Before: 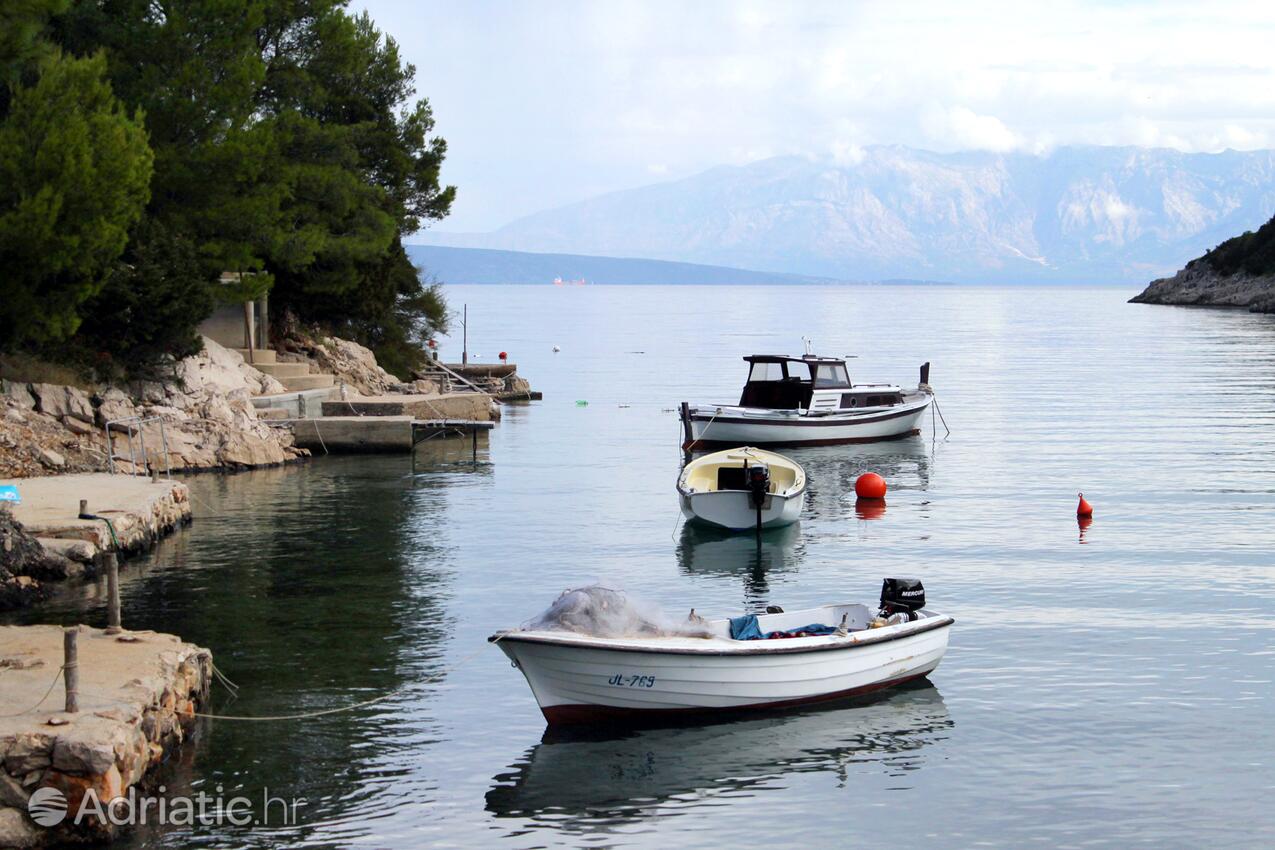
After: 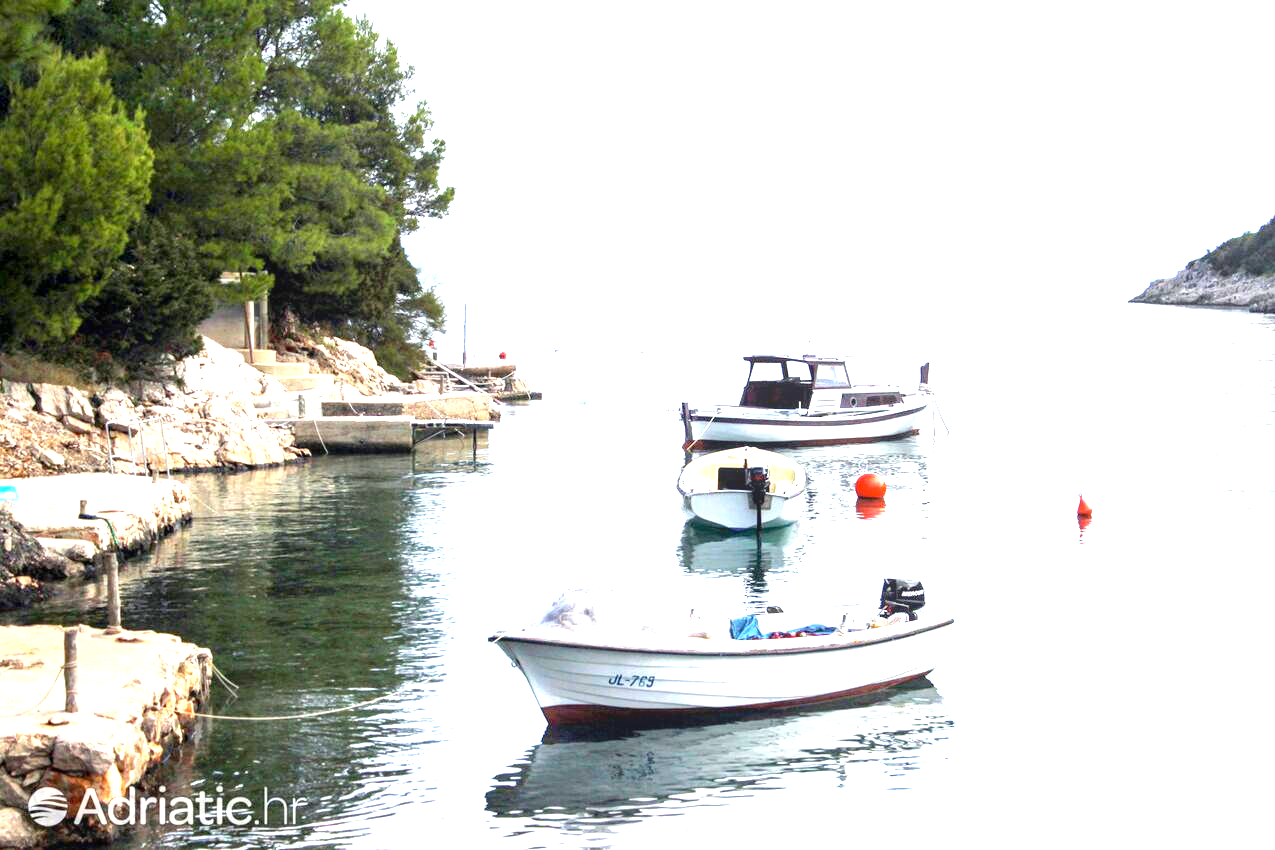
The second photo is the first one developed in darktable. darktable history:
tone equalizer: edges refinement/feathering 500, mask exposure compensation -1.57 EV, preserve details no
exposure: black level correction 0.002, exposure 1.995 EV, compensate exposure bias true, compensate highlight preservation false
local contrast: detail 109%
